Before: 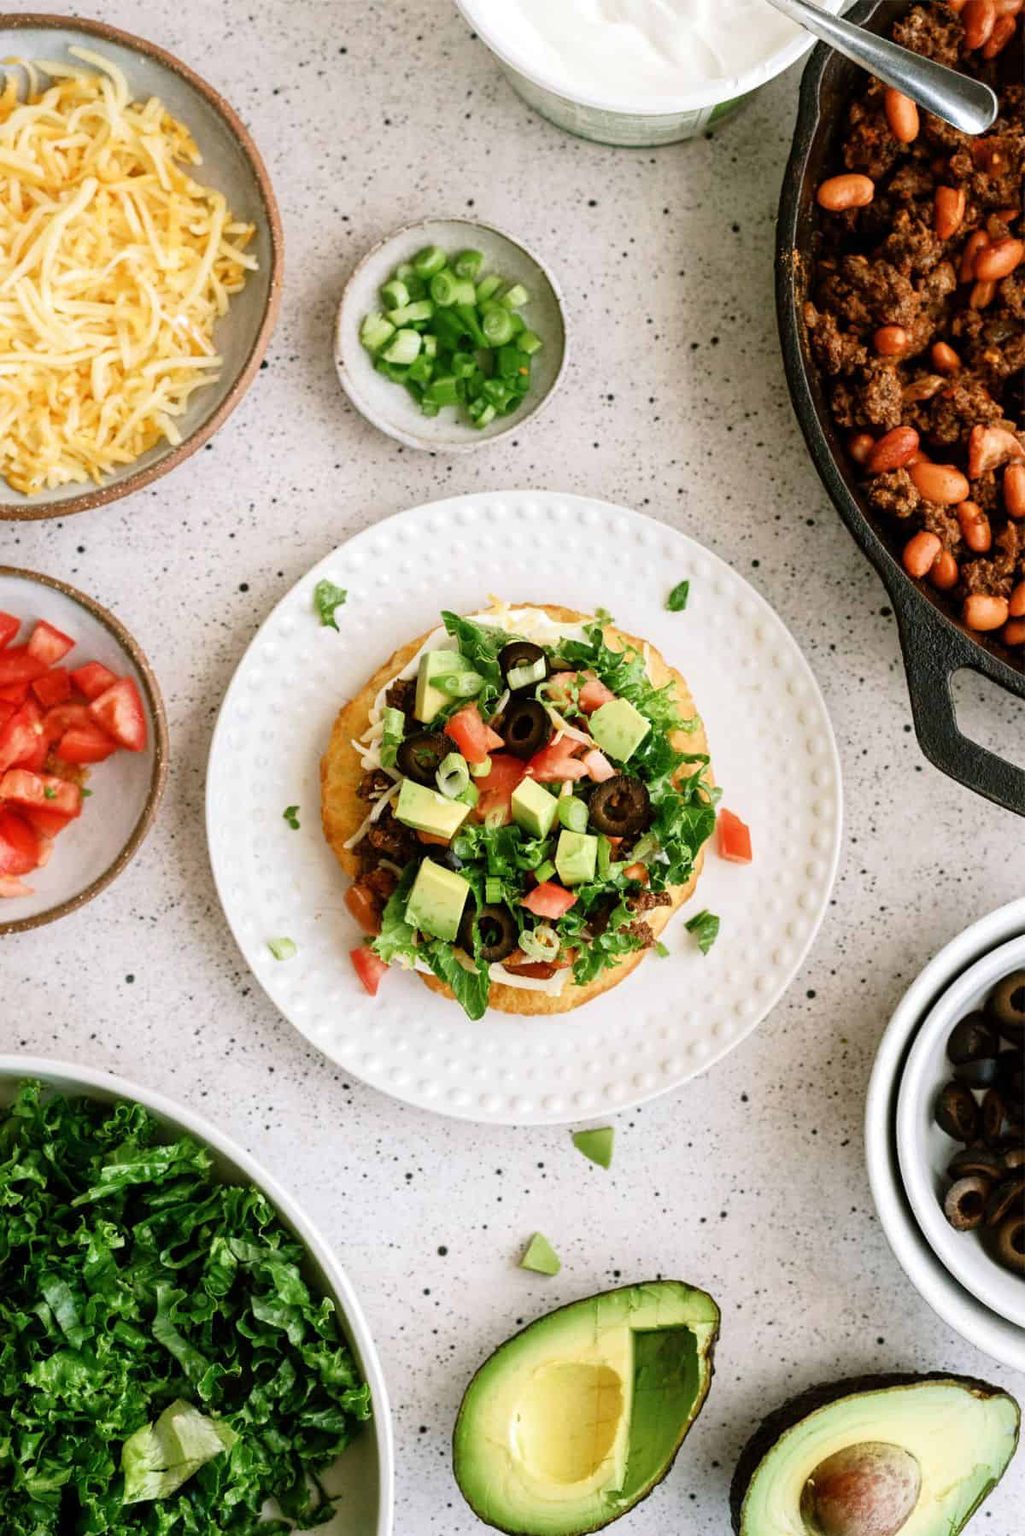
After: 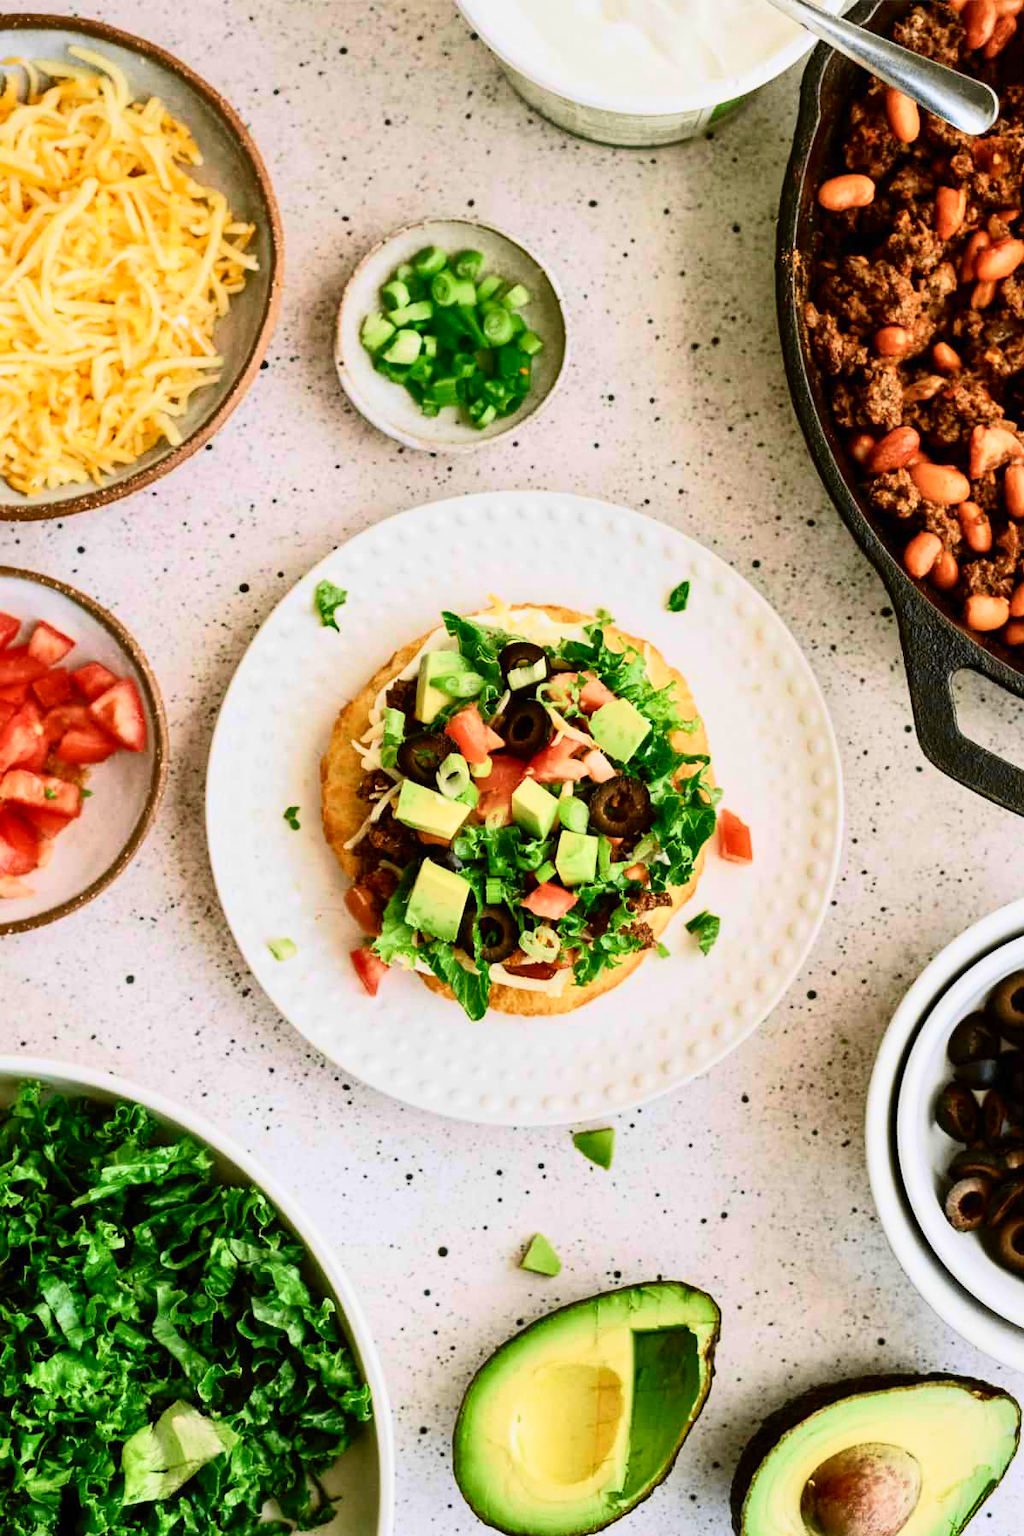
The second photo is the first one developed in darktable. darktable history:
shadows and highlights: low approximation 0.01, soften with gaussian
tone curve: curves: ch0 [(0, 0) (0.091, 0.075) (0.389, 0.441) (0.696, 0.808) (0.844, 0.908) (0.909, 0.942) (1, 0.973)]; ch1 [(0, 0) (0.437, 0.404) (0.48, 0.486) (0.5, 0.5) (0.529, 0.556) (0.58, 0.606) (0.616, 0.654) (1, 1)]; ch2 [(0, 0) (0.442, 0.415) (0.5, 0.5) (0.535, 0.567) (0.585, 0.632) (1, 1)], color space Lab, independent channels, preserve colors none
color zones: curves: ch1 [(0, 0.469) (0.001, 0.469) (0.12, 0.446) (0.248, 0.469) (0.5, 0.5) (0.748, 0.5) (0.999, 0.469) (1, 0.469)]
